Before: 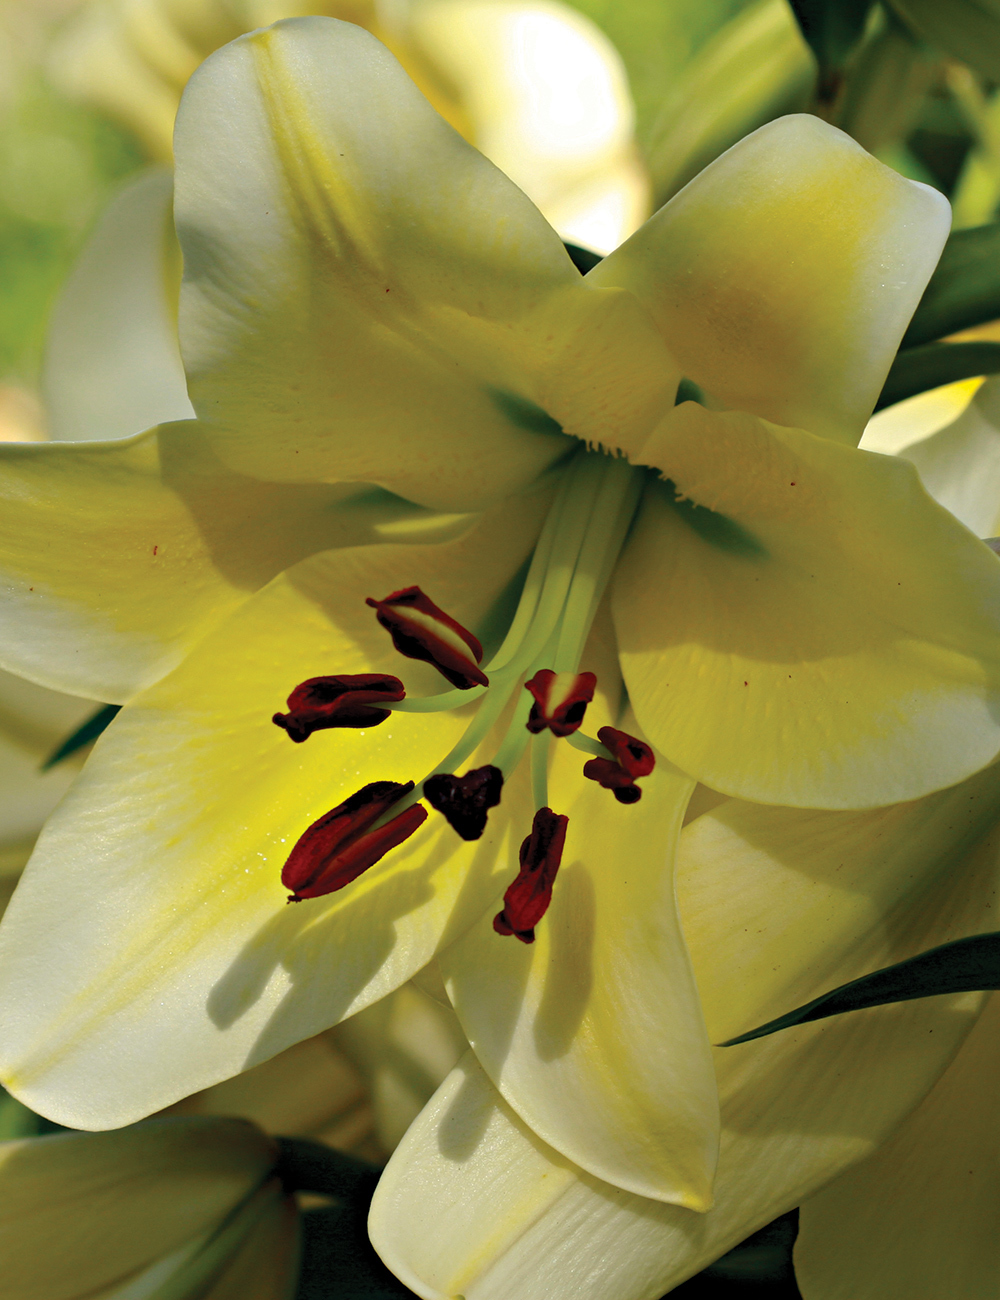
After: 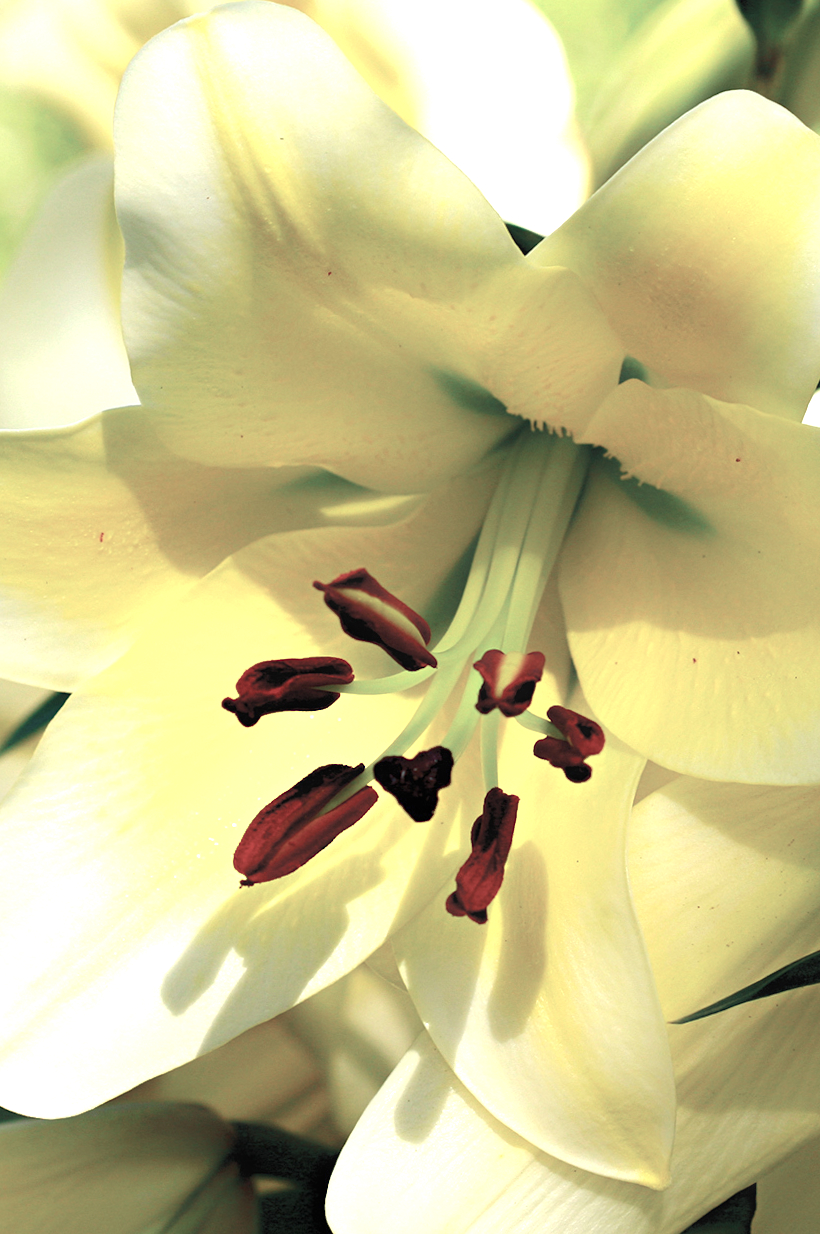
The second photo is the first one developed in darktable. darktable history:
color balance rgb: perceptual saturation grading › global saturation -32.191%
contrast equalizer: octaves 7, y [[0.5, 0.496, 0.435, 0.435, 0.496, 0.5], [0.5 ×6], [0.5 ×6], [0 ×6], [0 ×6]]
crop and rotate: angle 0.951°, left 4.324%, top 0.438%, right 11.818%, bottom 2.532%
exposure: exposure 1.211 EV, compensate exposure bias true, compensate highlight preservation false
